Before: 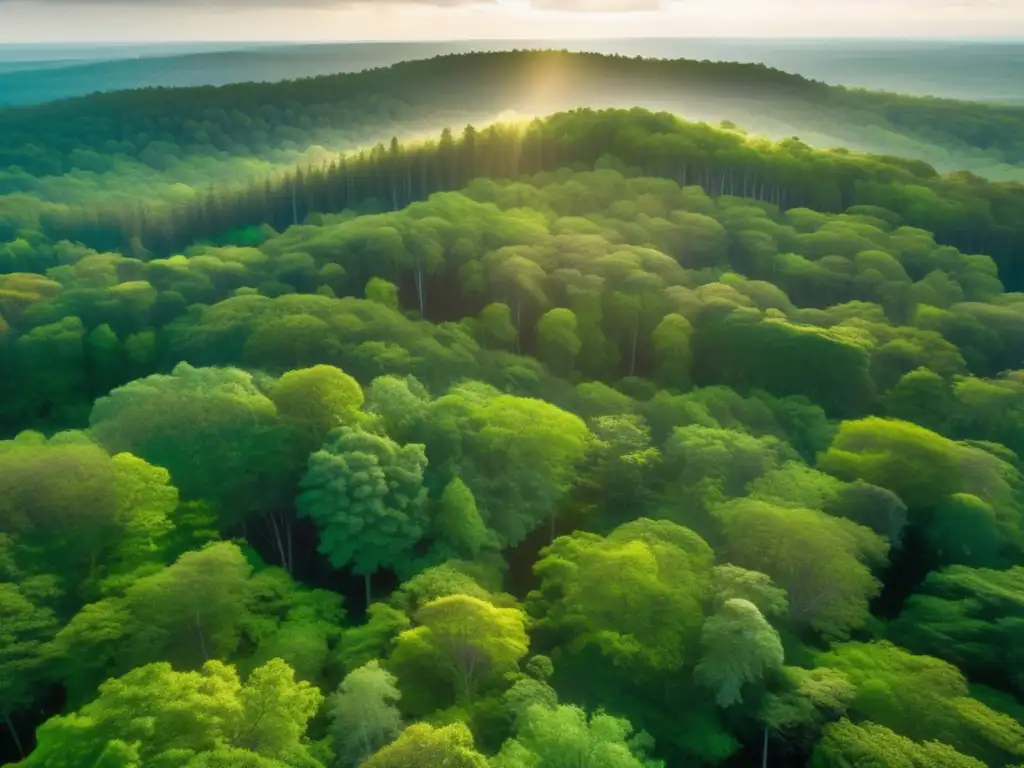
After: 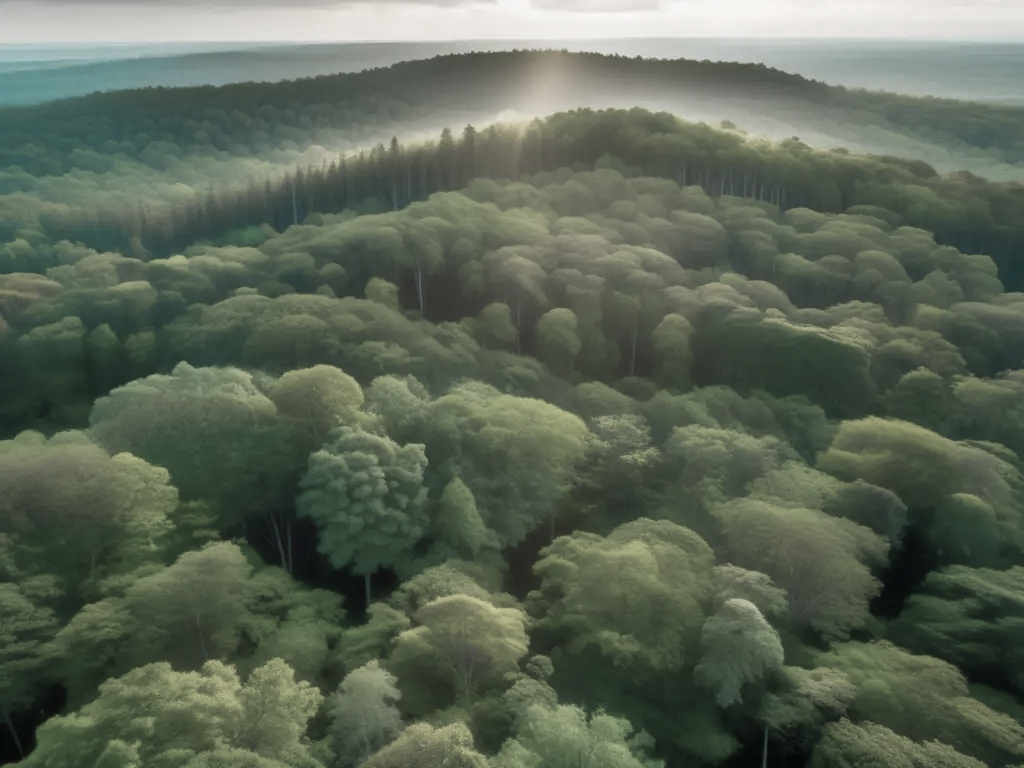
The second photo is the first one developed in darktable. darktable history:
color zones: curves: ch0 [(0, 0.613) (0.01, 0.613) (0.245, 0.448) (0.498, 0.529) (0.642, 0.665) (0.879, 0.777) (0.99, 0.613)]; ch1 [(0, 0.272) (0.219, 0.127) (0.724, 0.346)]
color balance rgb: global vibrance 6.81%, saturation formula JzAzBz (2021)
